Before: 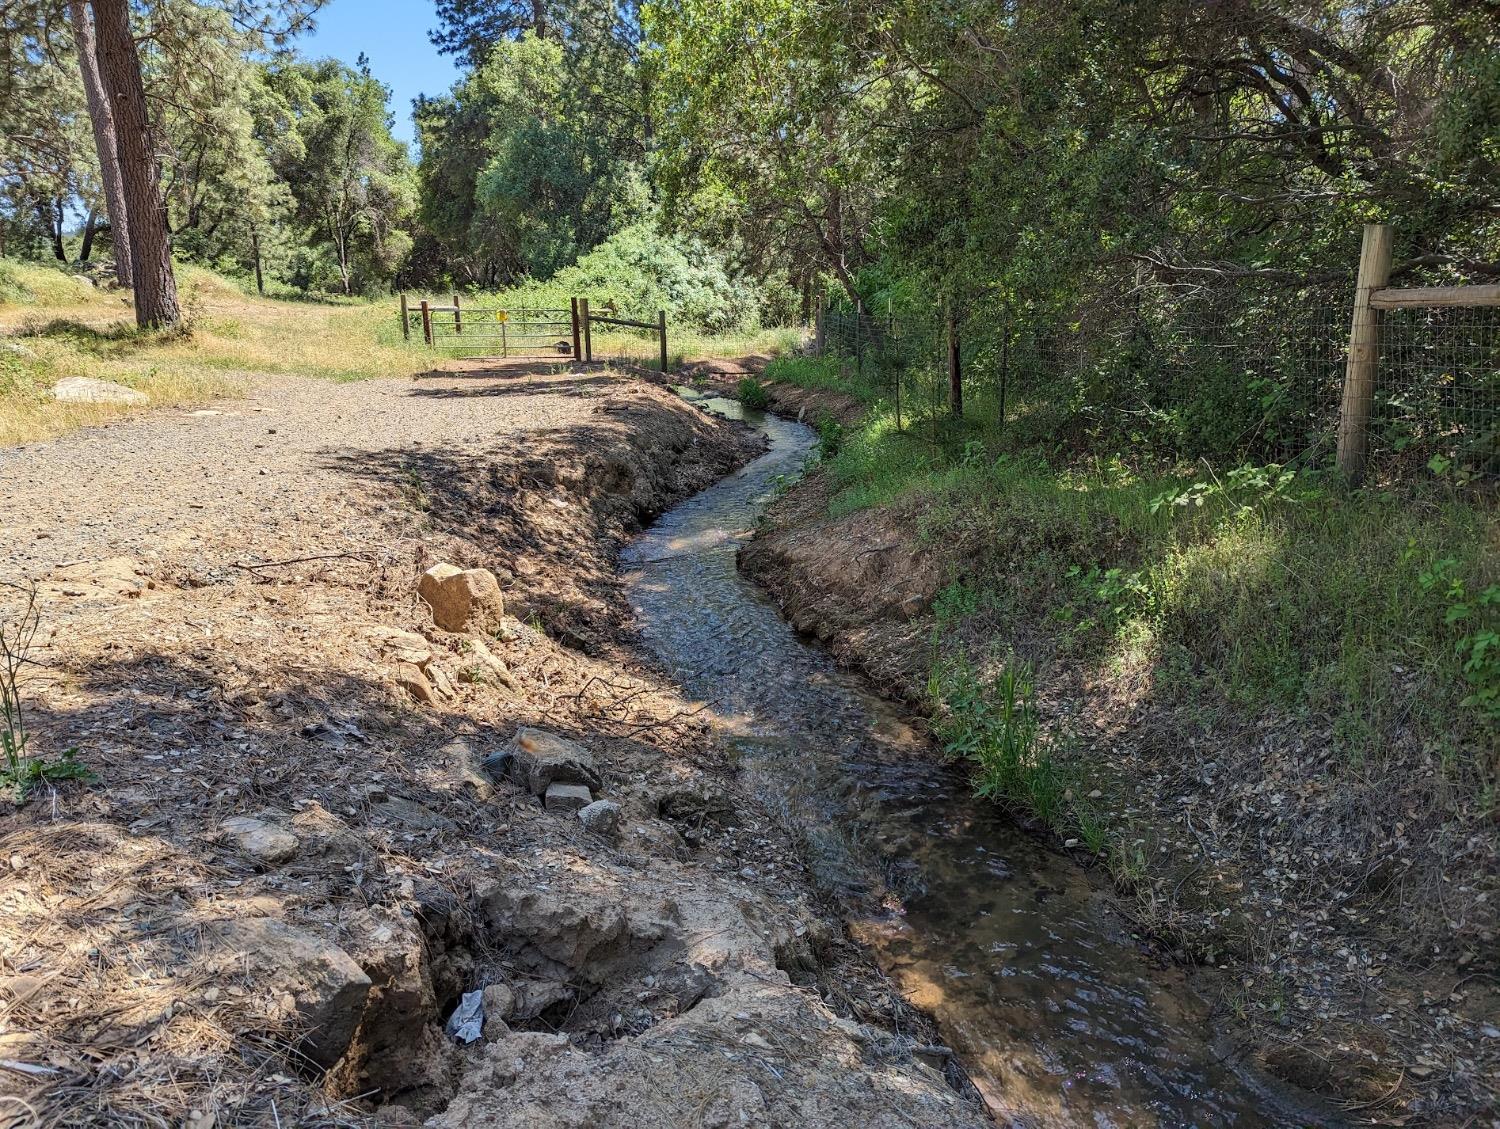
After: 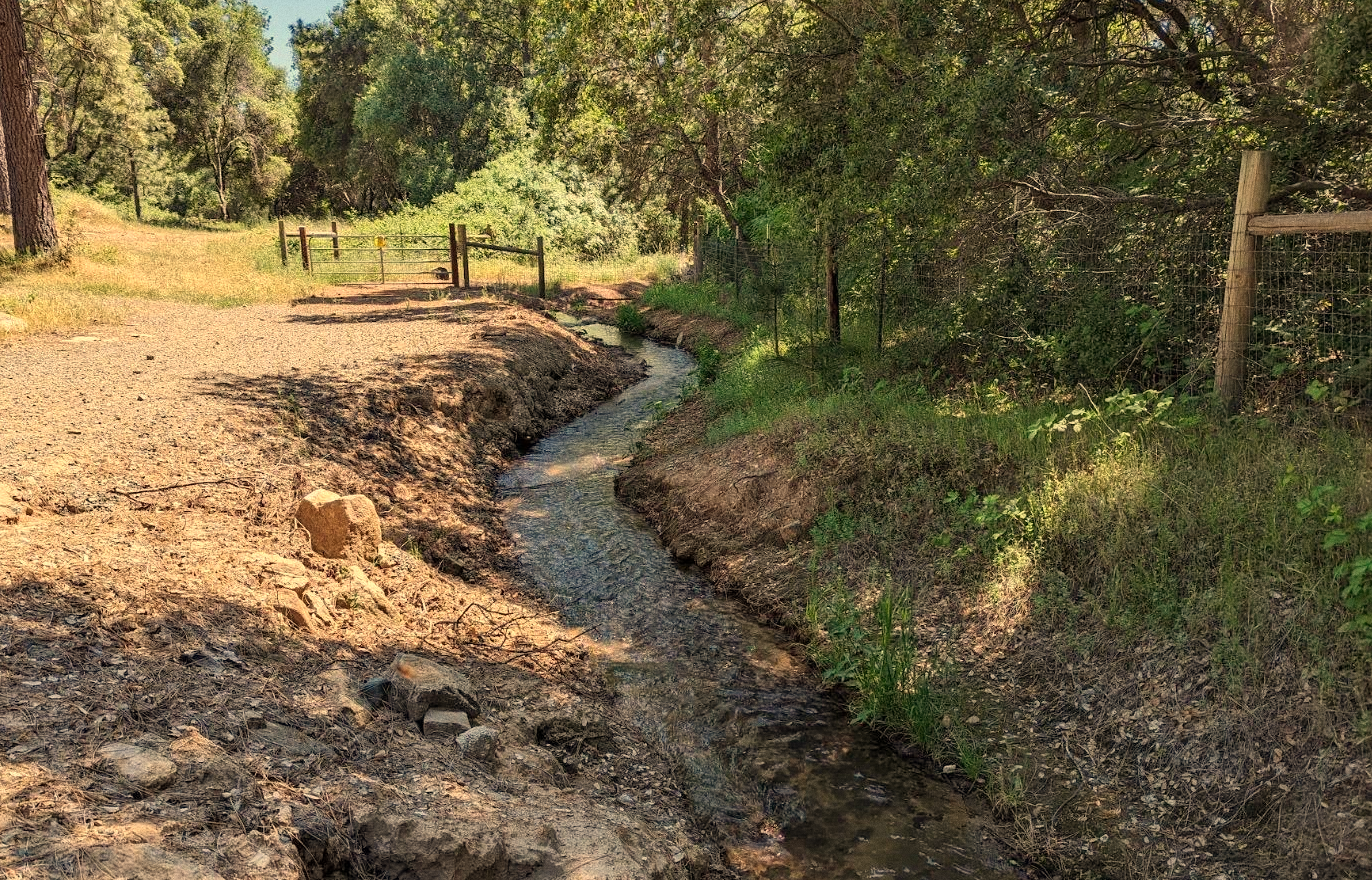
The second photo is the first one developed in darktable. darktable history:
grain: coarseness 0.09 ISO
white balance: red 1.138, green 0.996, blue 0.812
crop: left 8.155%, top 6.611%, bottom 15.385%
